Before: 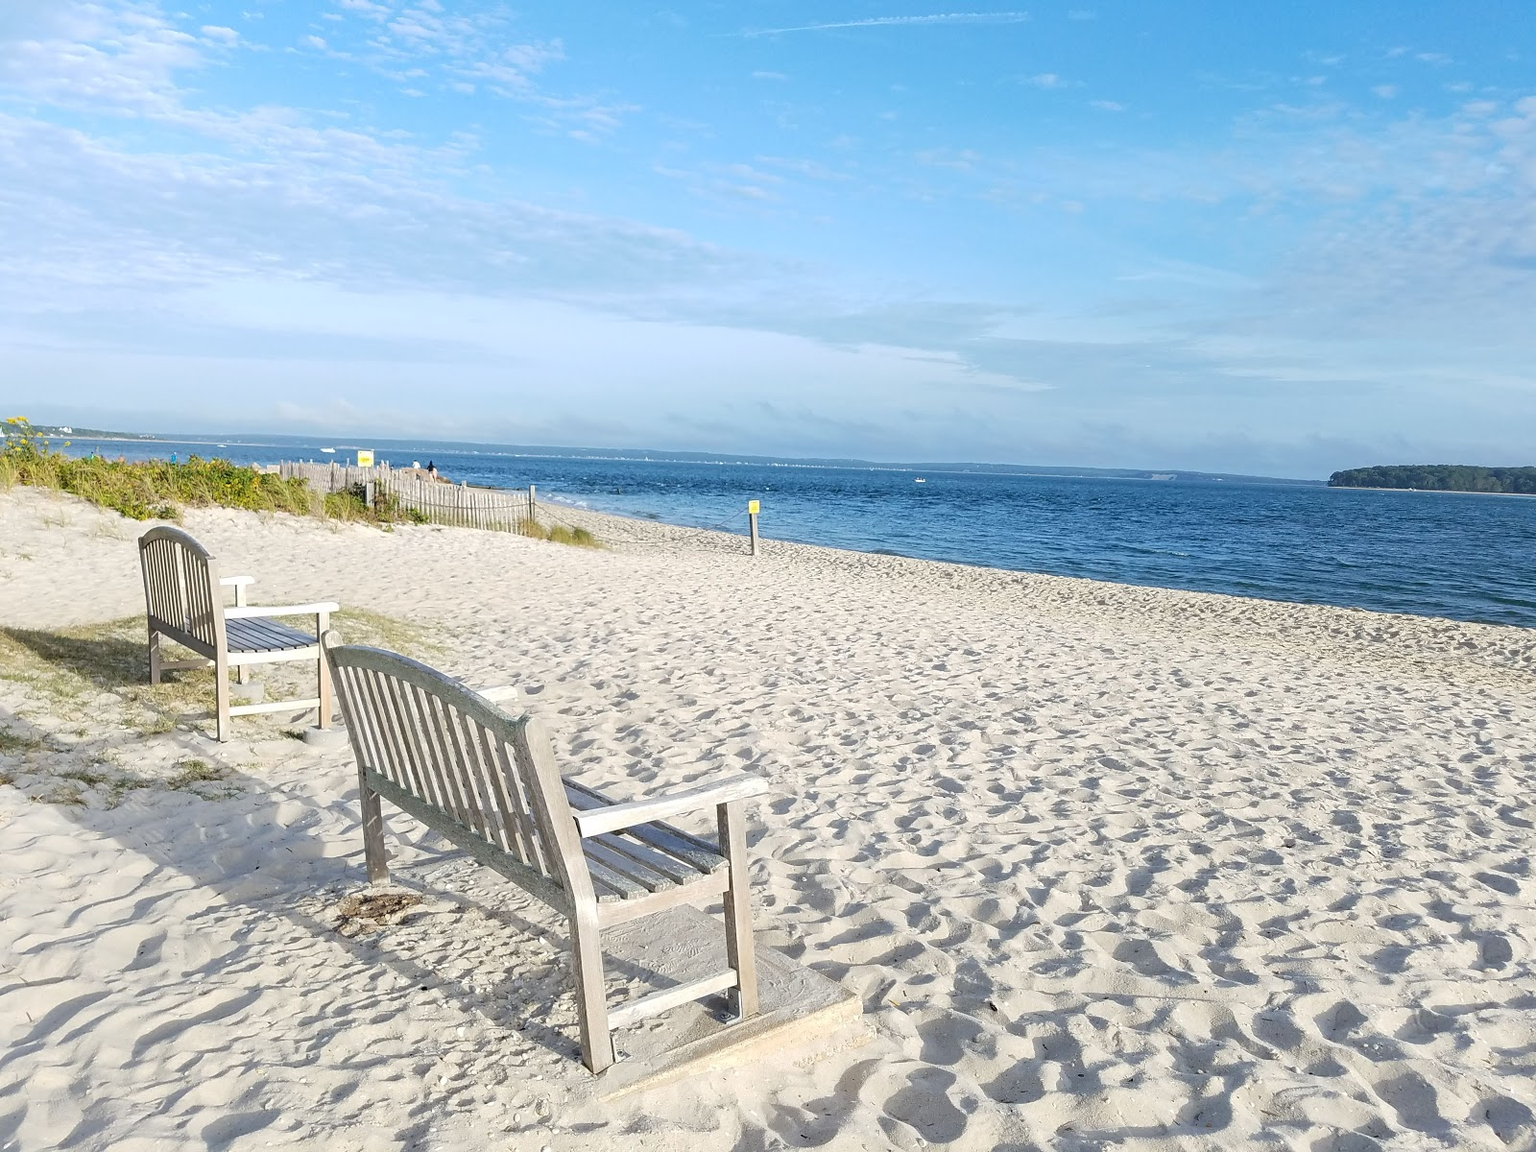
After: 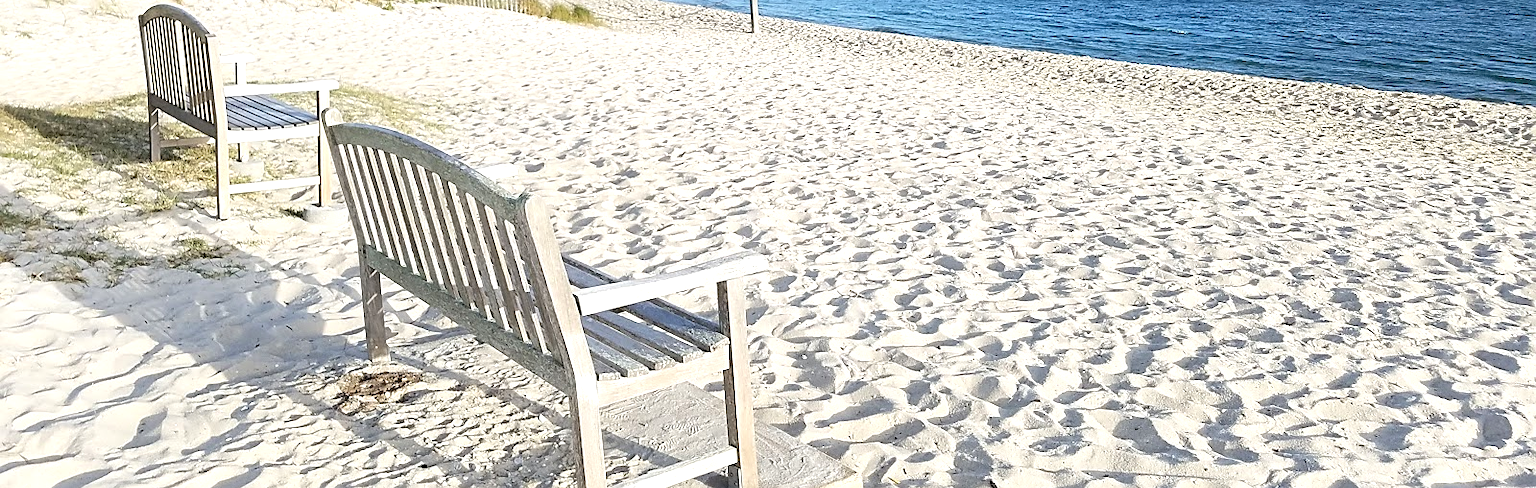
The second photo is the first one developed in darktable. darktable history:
sharpen: on, module defaults
crop: top 45.411%, bottom 12.146%
tone equalizer: -8 EV -0.429 EV, -7 EV -0.413 EV, -6 EV -0.33 EV, -5 EV -0.194 EV, -3 EV 0.253 EV, -2 EV 0.353 EV, -1 EV 0.37 EV, +0 EV 0.438 EV
